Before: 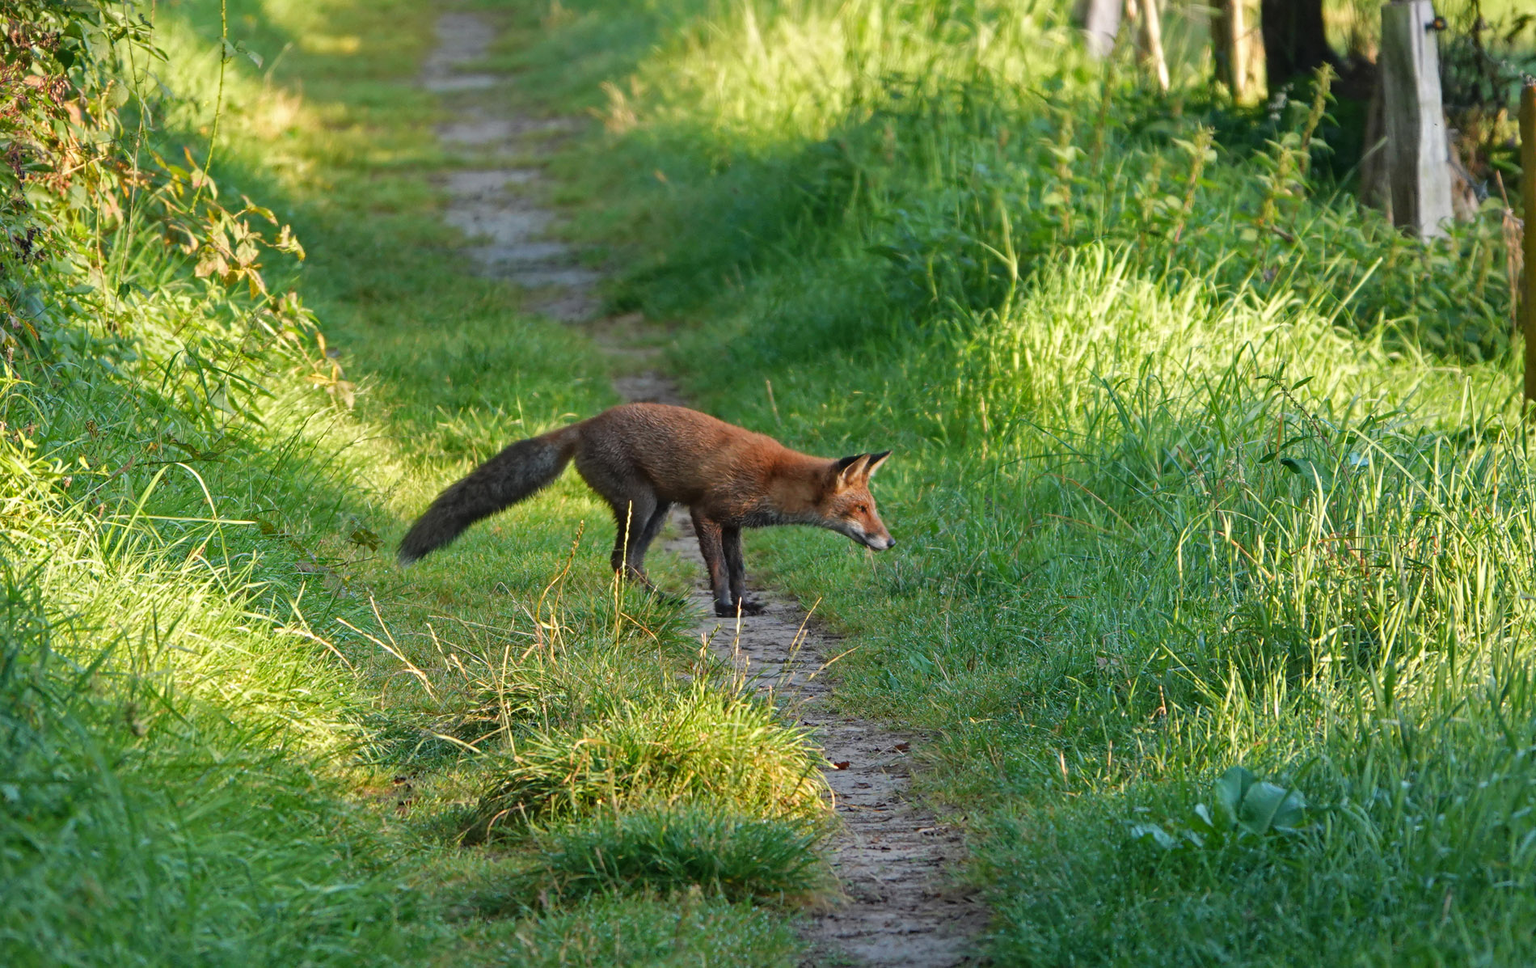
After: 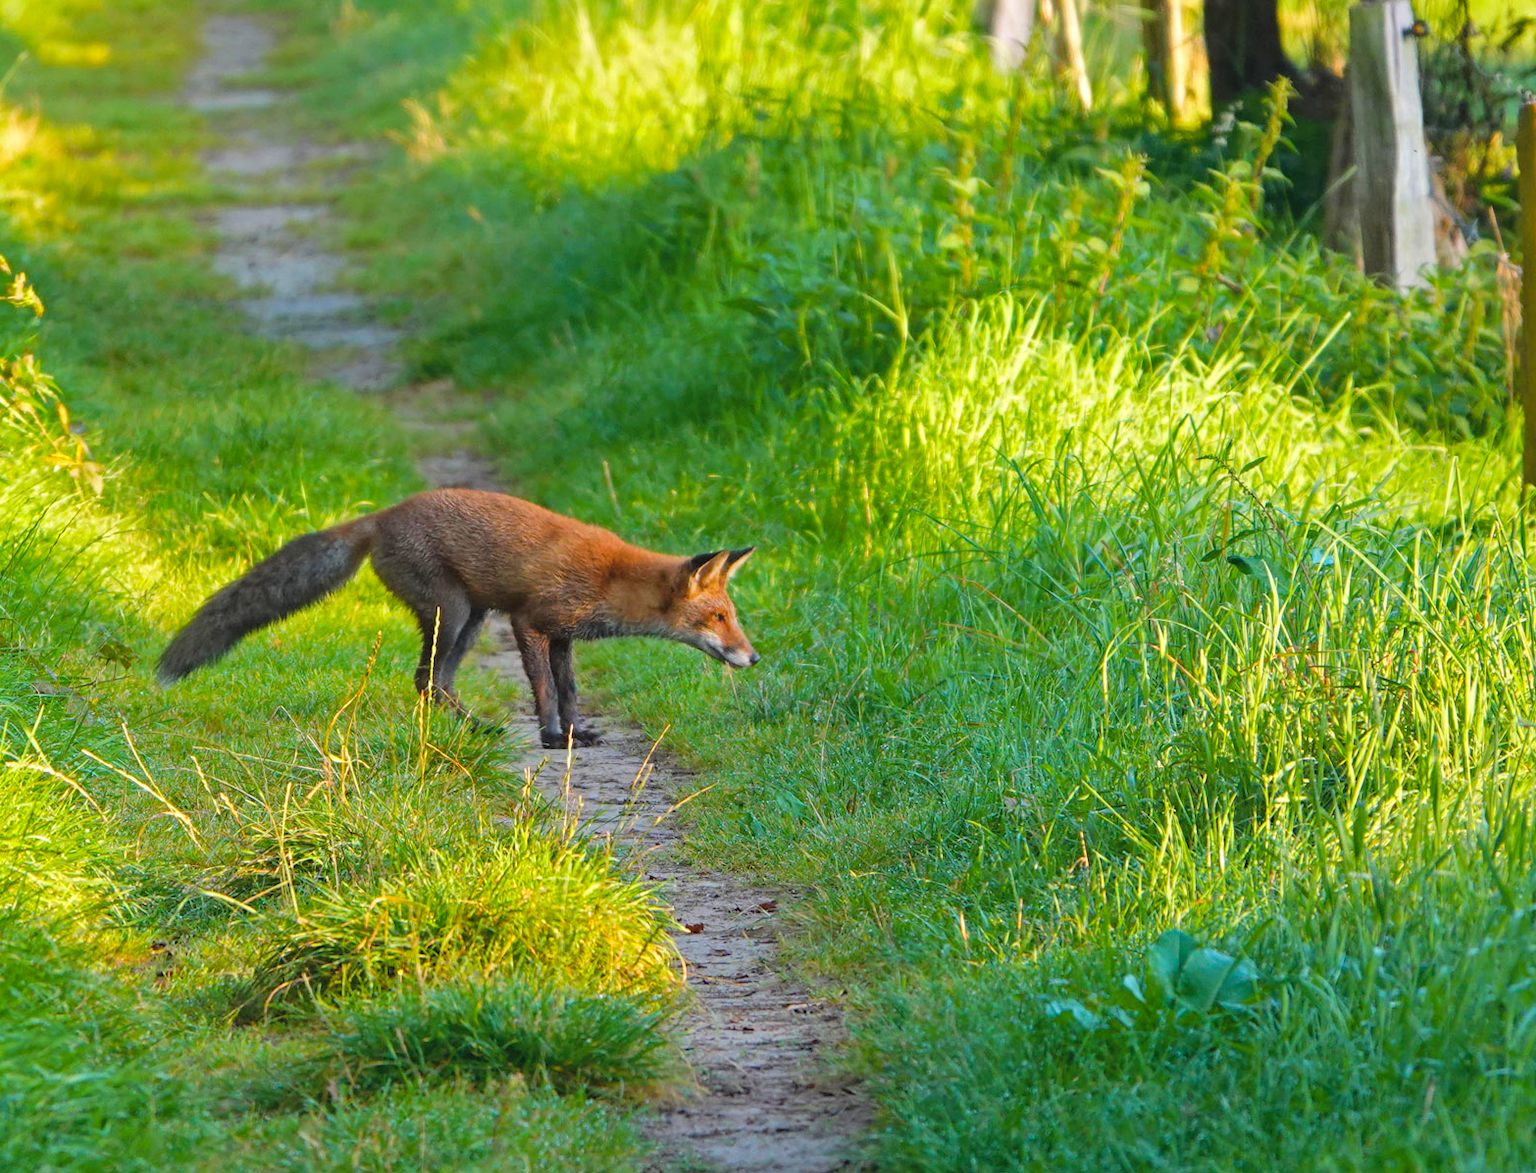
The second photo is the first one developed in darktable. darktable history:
crop: left 17.545%, bottom 0.025%
contrast brightness saturation: brightness 0.146
color balance rgb: perceptual saturation grading › global saturation 19.86%, global vibrance 32.524%
